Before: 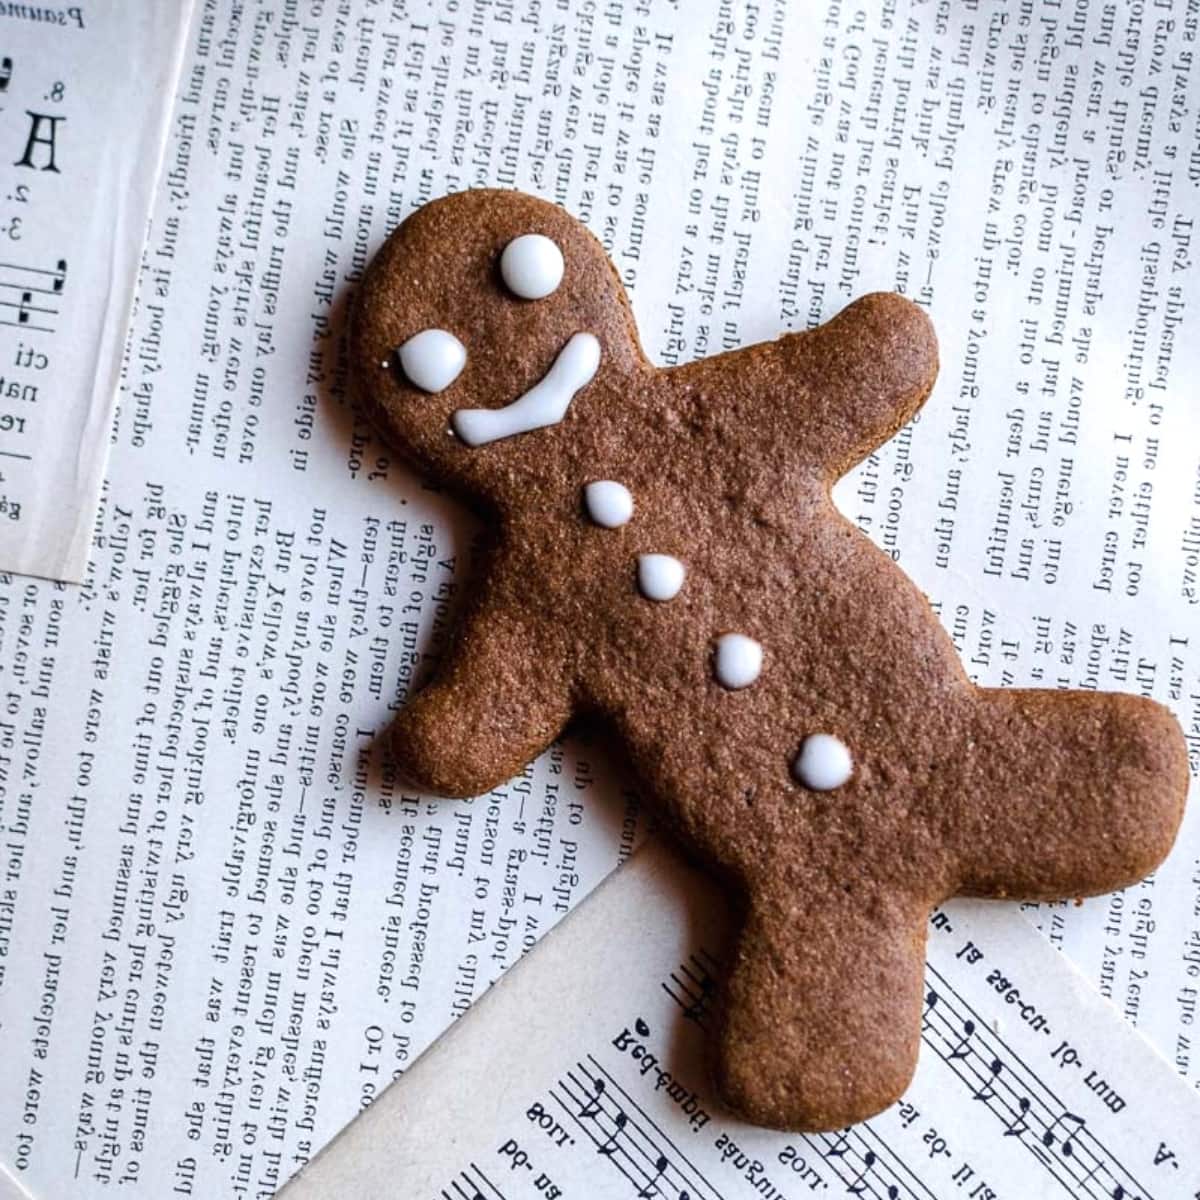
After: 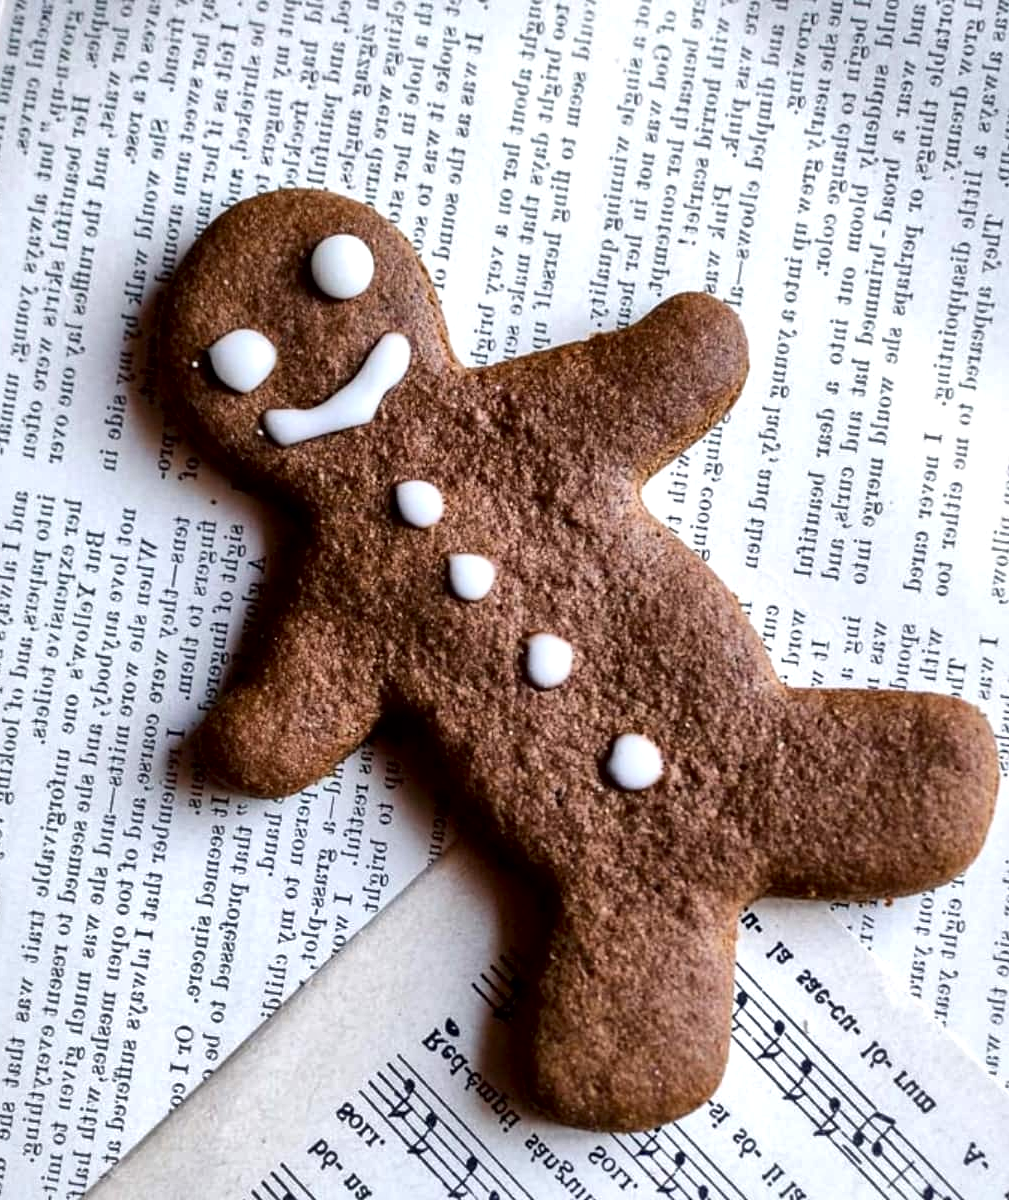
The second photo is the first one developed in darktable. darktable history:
local contrast: mode bilateral grid, contrast 70, coarseness 75, detail 181%, midtone range 0.2
crop: left 15.875%
